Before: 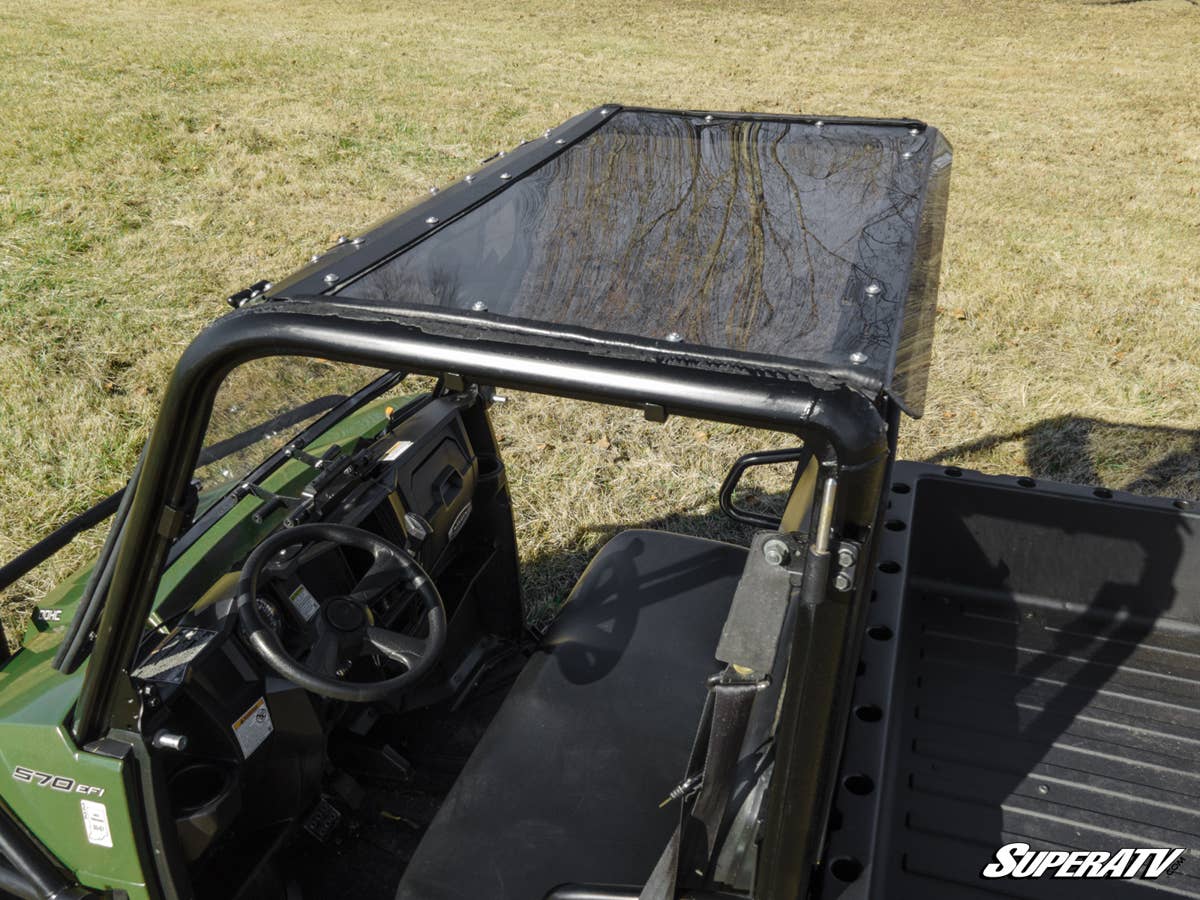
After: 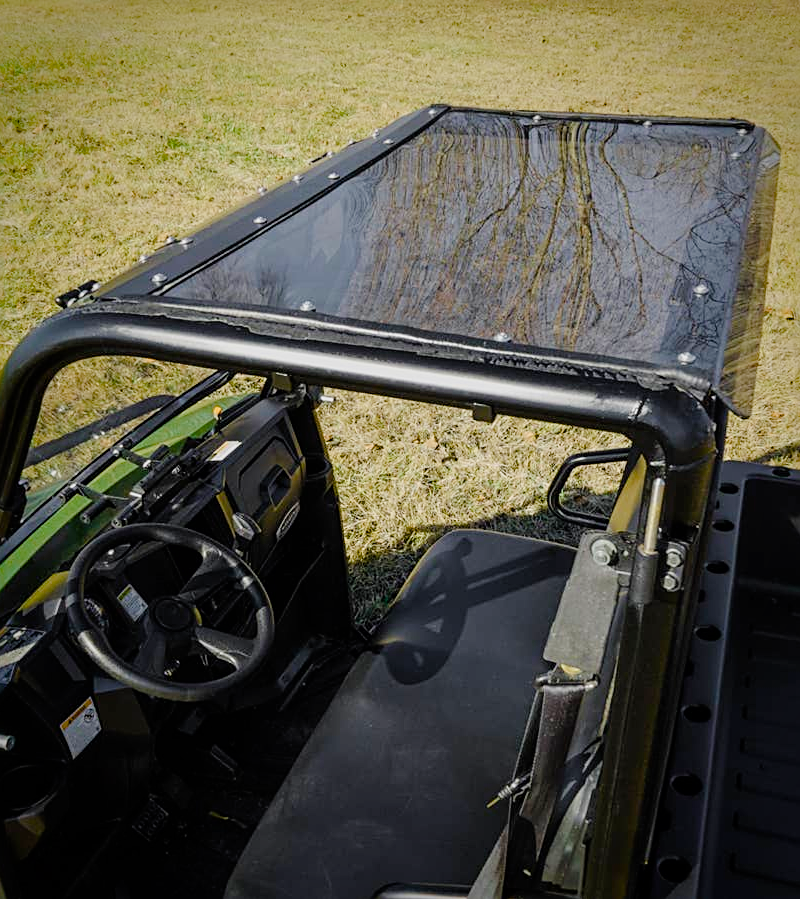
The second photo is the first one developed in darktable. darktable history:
filmic rgb: black relative exposure -7.65 EV, white relative exposure 4.56 EV, threshold 2.94 EV, hardness 3.61, color science v6 (2022), enable highlight reconstruction true
color balance rgb: perceptual saturation grading › global saturation 14.512%, perceptual saturation grading › highlights -30.53%, perceptual saturation grading › shadows 51.097%, perceptual brilliance grading › global brilliance 9.203%, perceptual brilliance grading › shadows 14.284%, global vibrance 19.523%
crop and rotate: left 14.399%, right 18.929%
vignetting: fall-off start 67.27%, saturation 0.378, width/height ratio 1.008, unbound false
sharpen: on, module defaults
